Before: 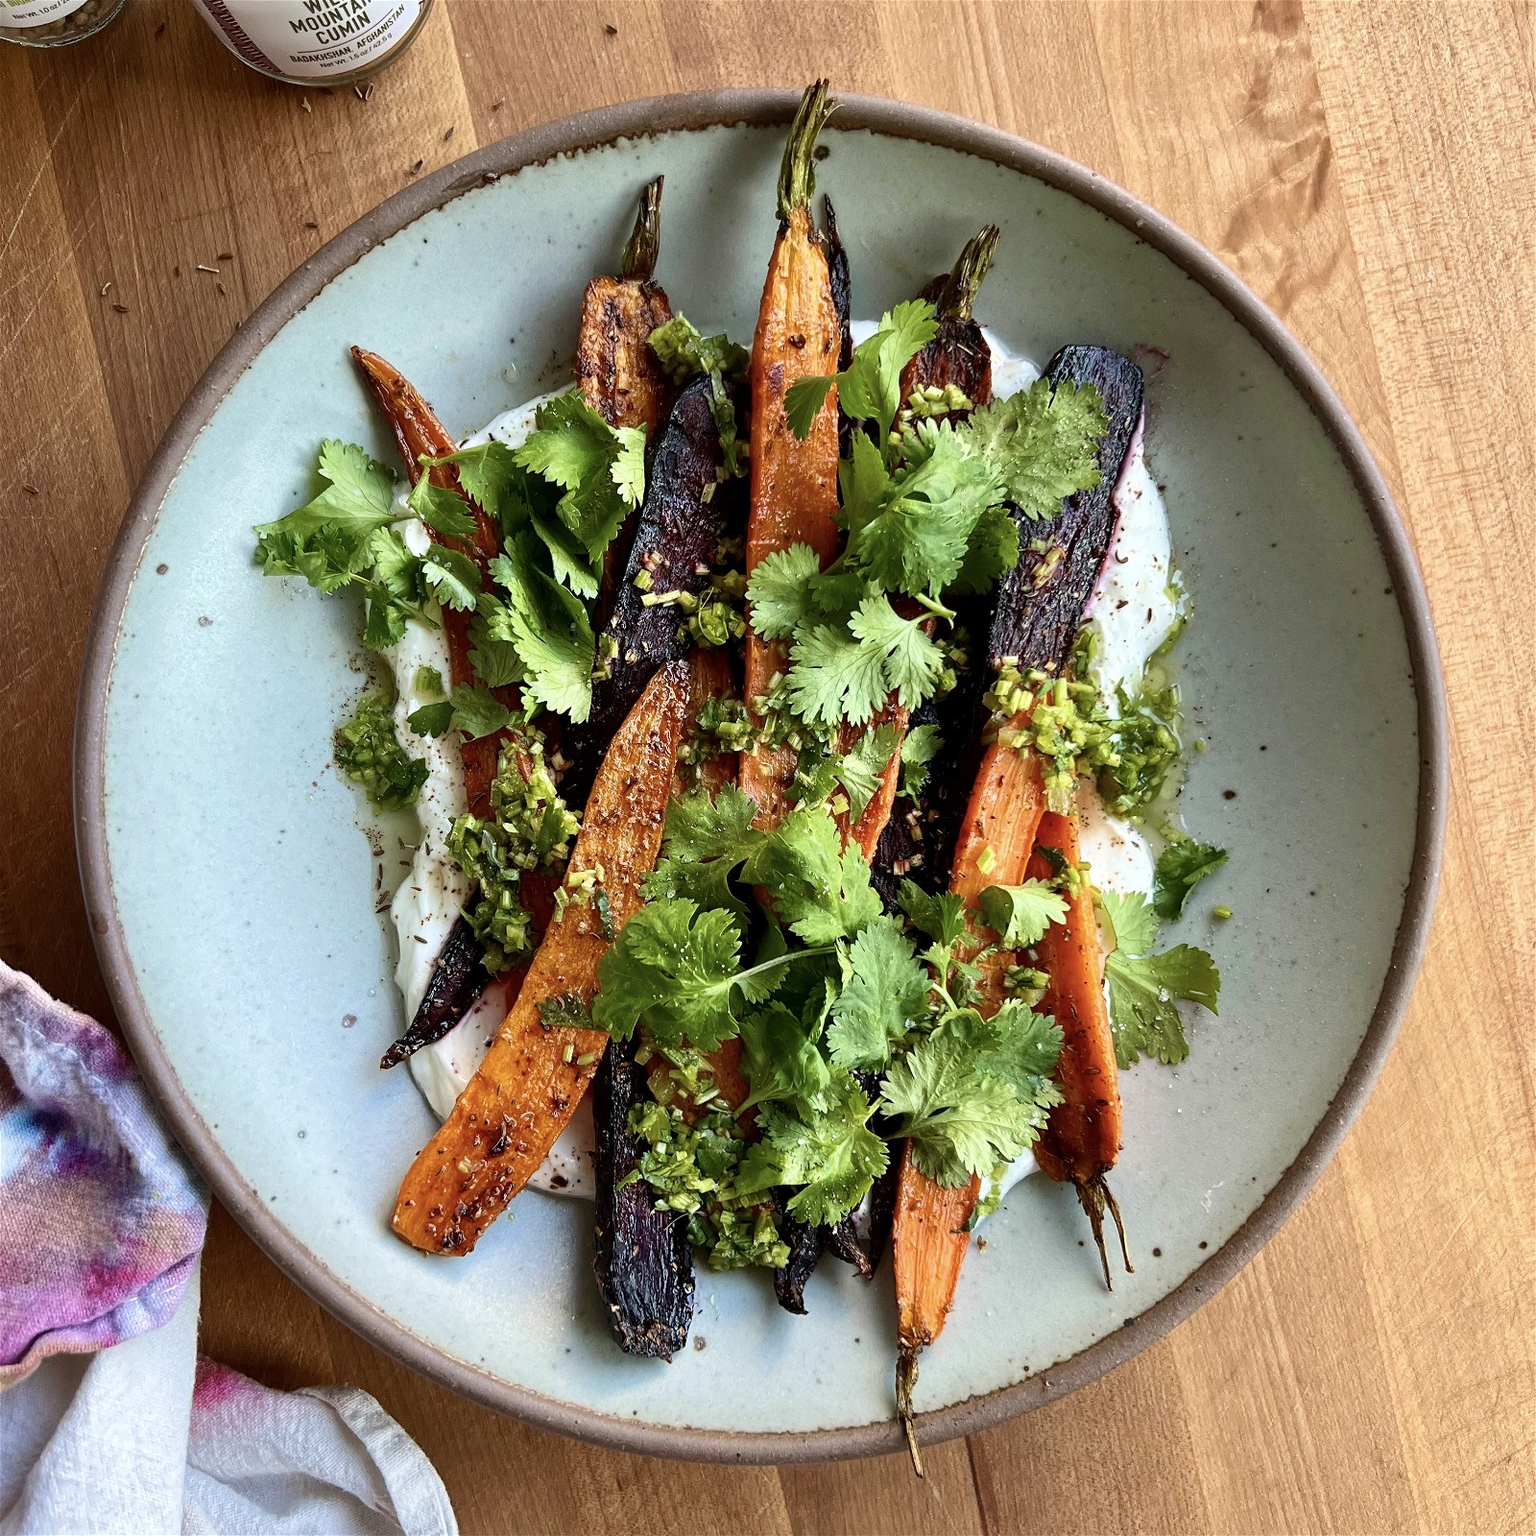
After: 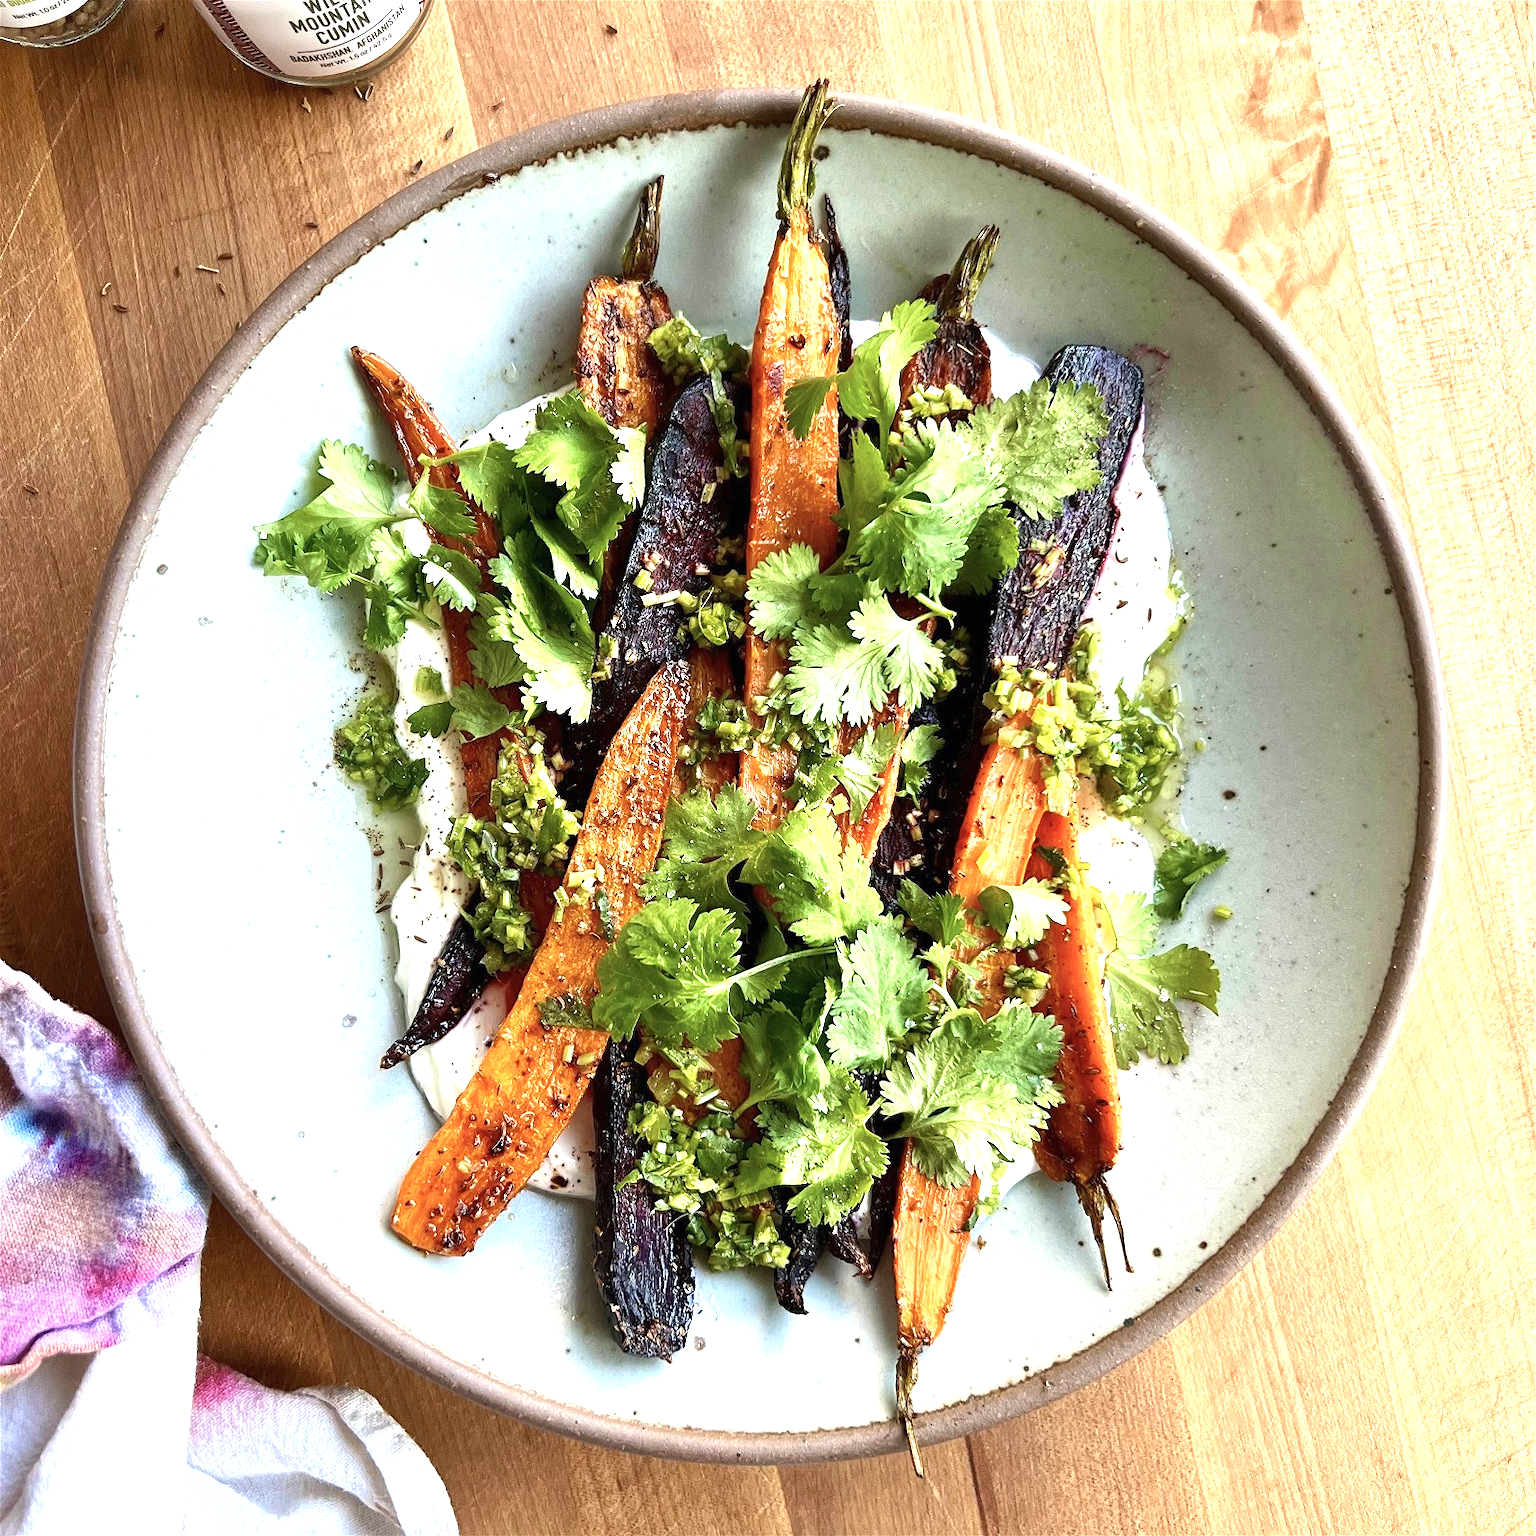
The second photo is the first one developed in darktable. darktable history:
tone equalizer: edges refinement/feathering 500, mask exposure compensation -1.57 EV, preserve details no
exposure: black level correction 0, exposure 1.102 EV, compensate exposure bias true, compensate highlight preservation false
